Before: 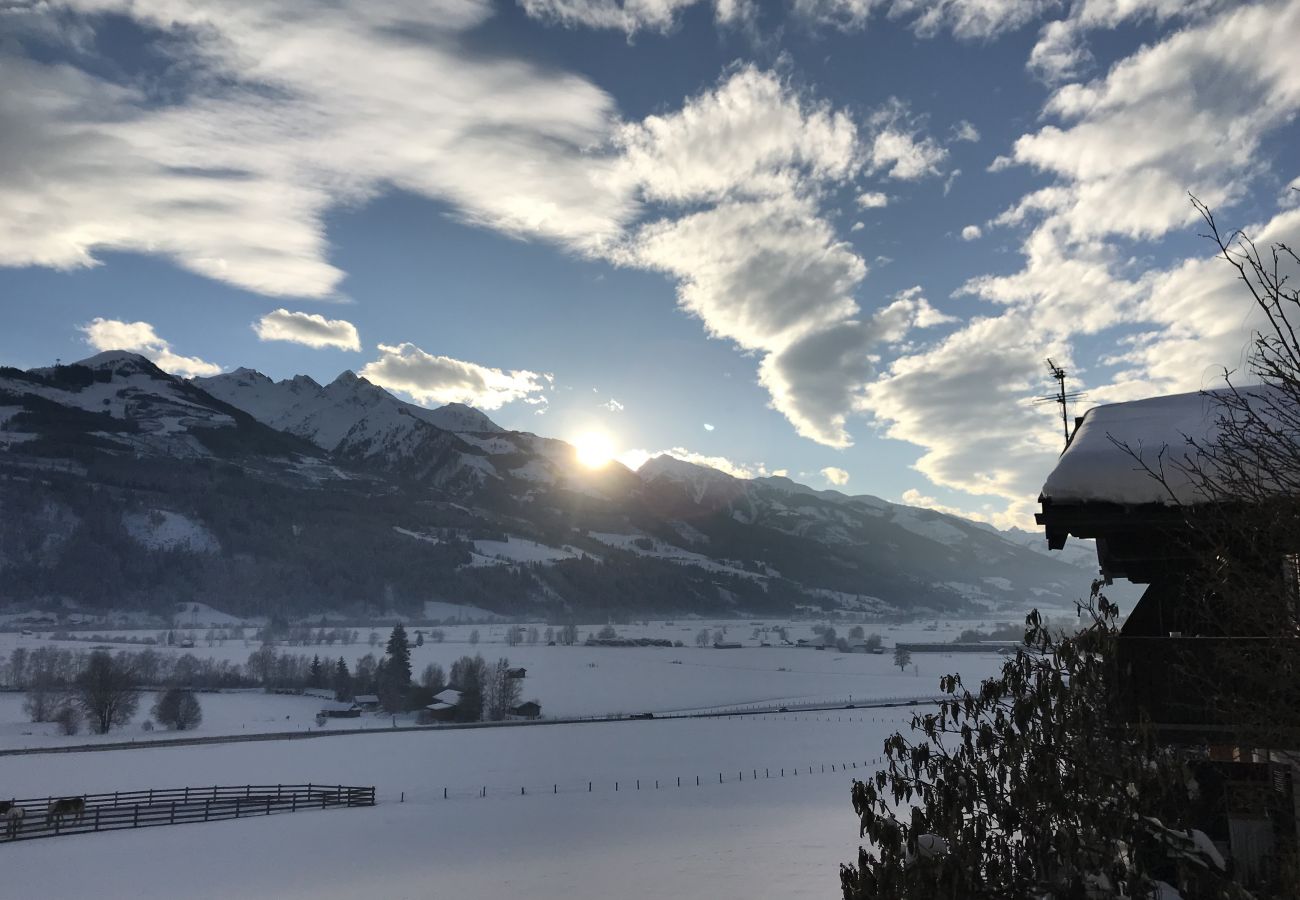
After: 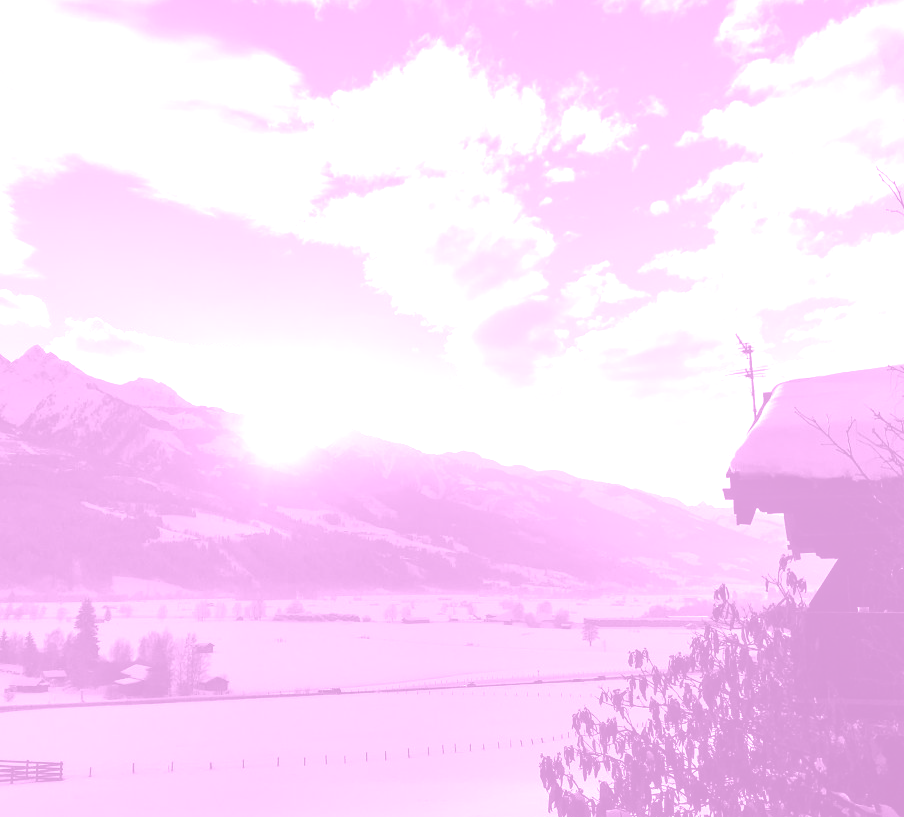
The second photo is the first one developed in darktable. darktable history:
exposure: exposure 1 EV, compensate highlight preservation false
crop and rotate: left 24.034%, top 2.838%, right 6.406%, bottom 6.299%
white balance: red 1.066, blue 1.119
local contrast: highlights 68%, shadows 68%, detail 82%, midtone range 0.325
colorize: hue 331.2°, saturation 75%, source mix 30.28%, lightness 70.52%, version 1
levels: levels [0.044, 0.475, 0.791]
